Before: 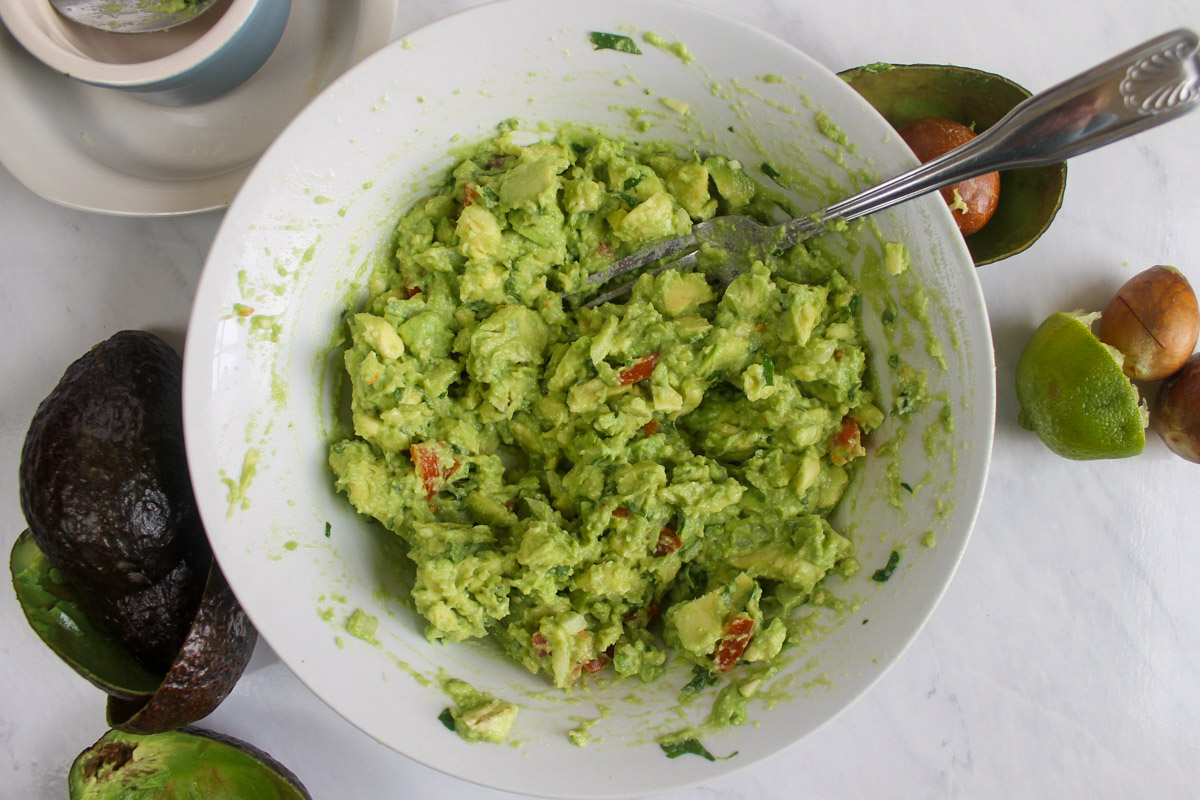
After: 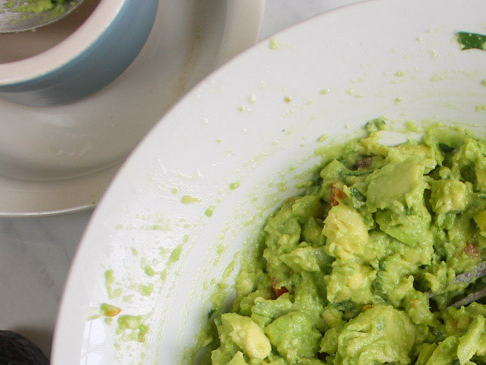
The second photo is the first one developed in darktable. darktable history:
crop and rotate: left 11.126%, top 0.049%, right 48.331%, bottom 54.226%
